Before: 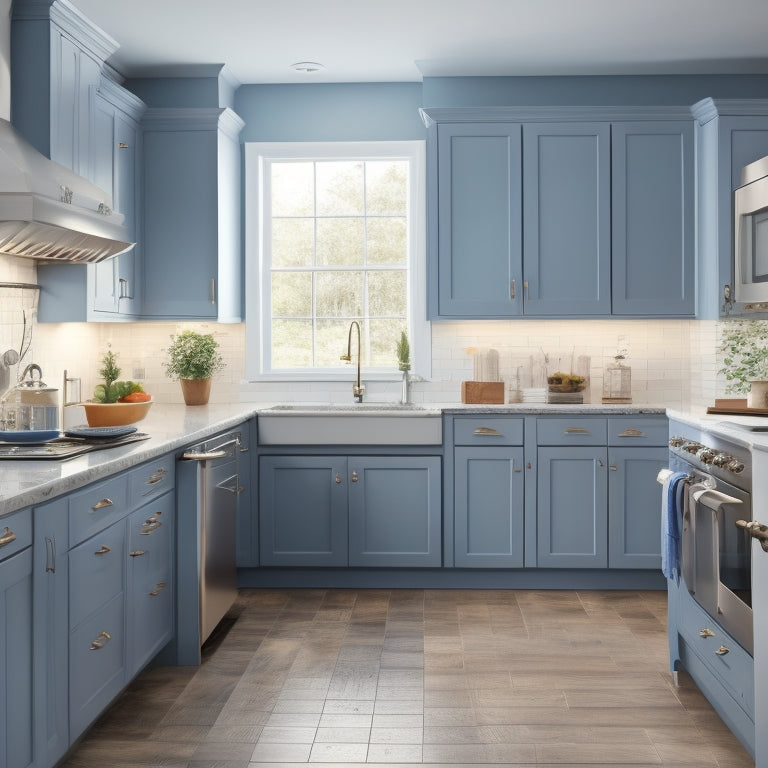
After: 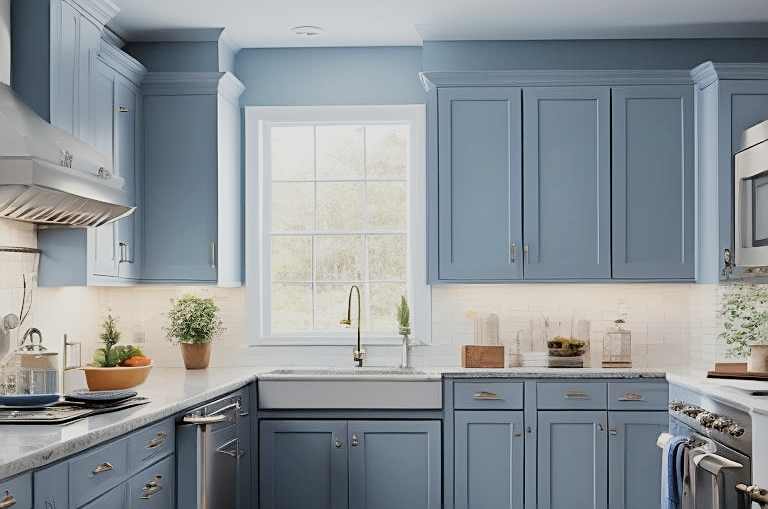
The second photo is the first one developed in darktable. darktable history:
crop and rotate: top 4.758%, bottom 28.94%
filmic rgb: black relative exposure -5.12 EV, white relative exposure 3.99 EV, hardness 2.9, contrast 1.186, highlights saturation mix -29.43%, iterations of high-quality reconstruction 0
sharpen: radius 1.966
